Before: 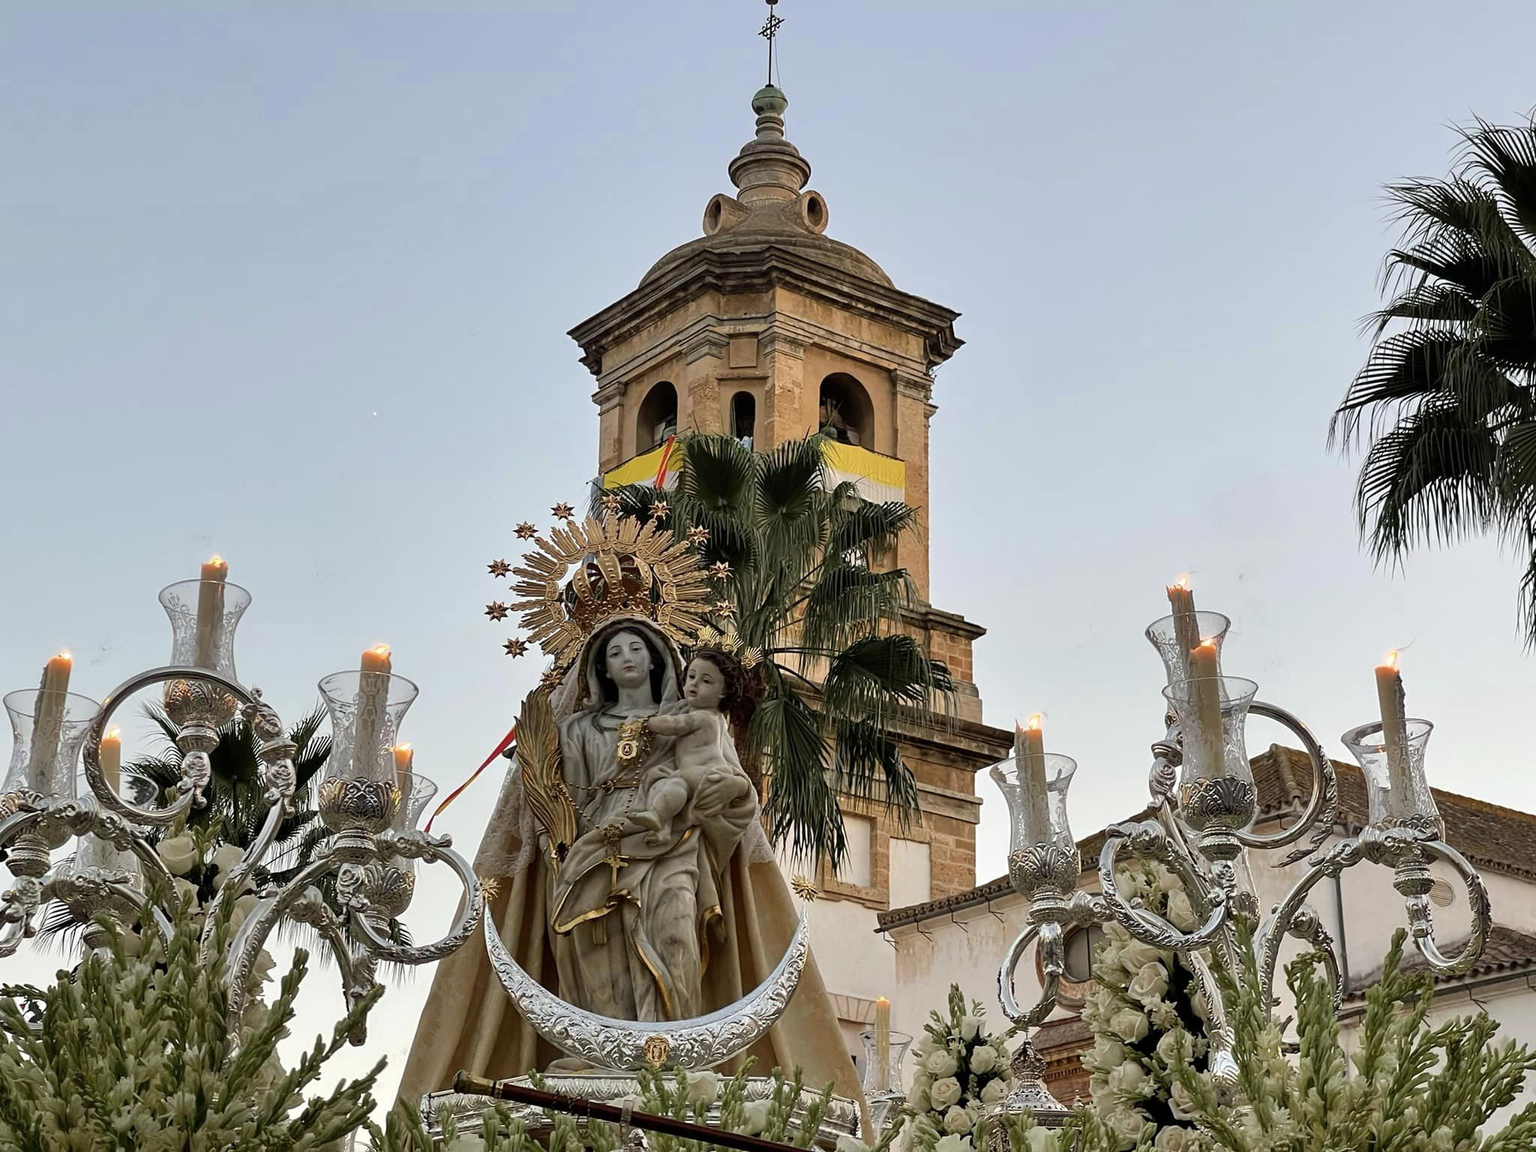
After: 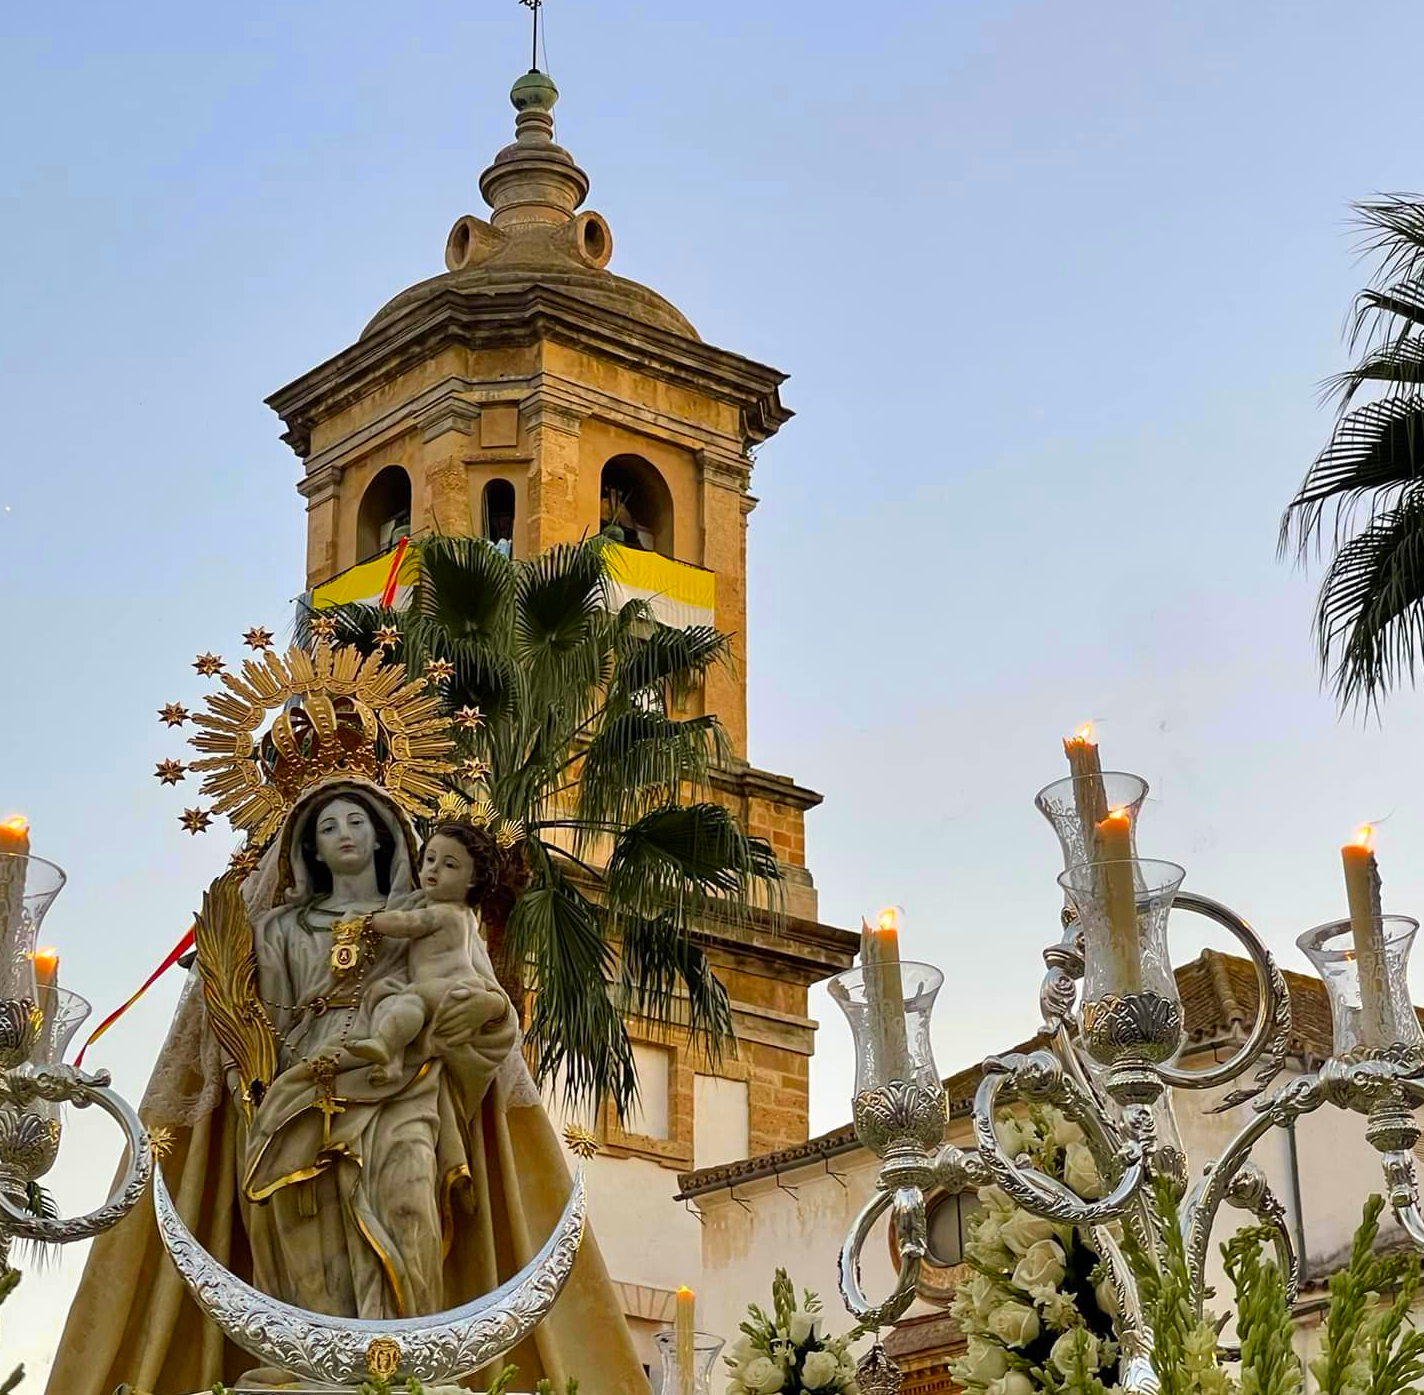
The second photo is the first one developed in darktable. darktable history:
color contrast: green-magenta contrast 1.55, blue-yellow contrast 1.83
crop and rotate: left 24.034%, top 2.838%, right 6.406%, bottom 6.299%
